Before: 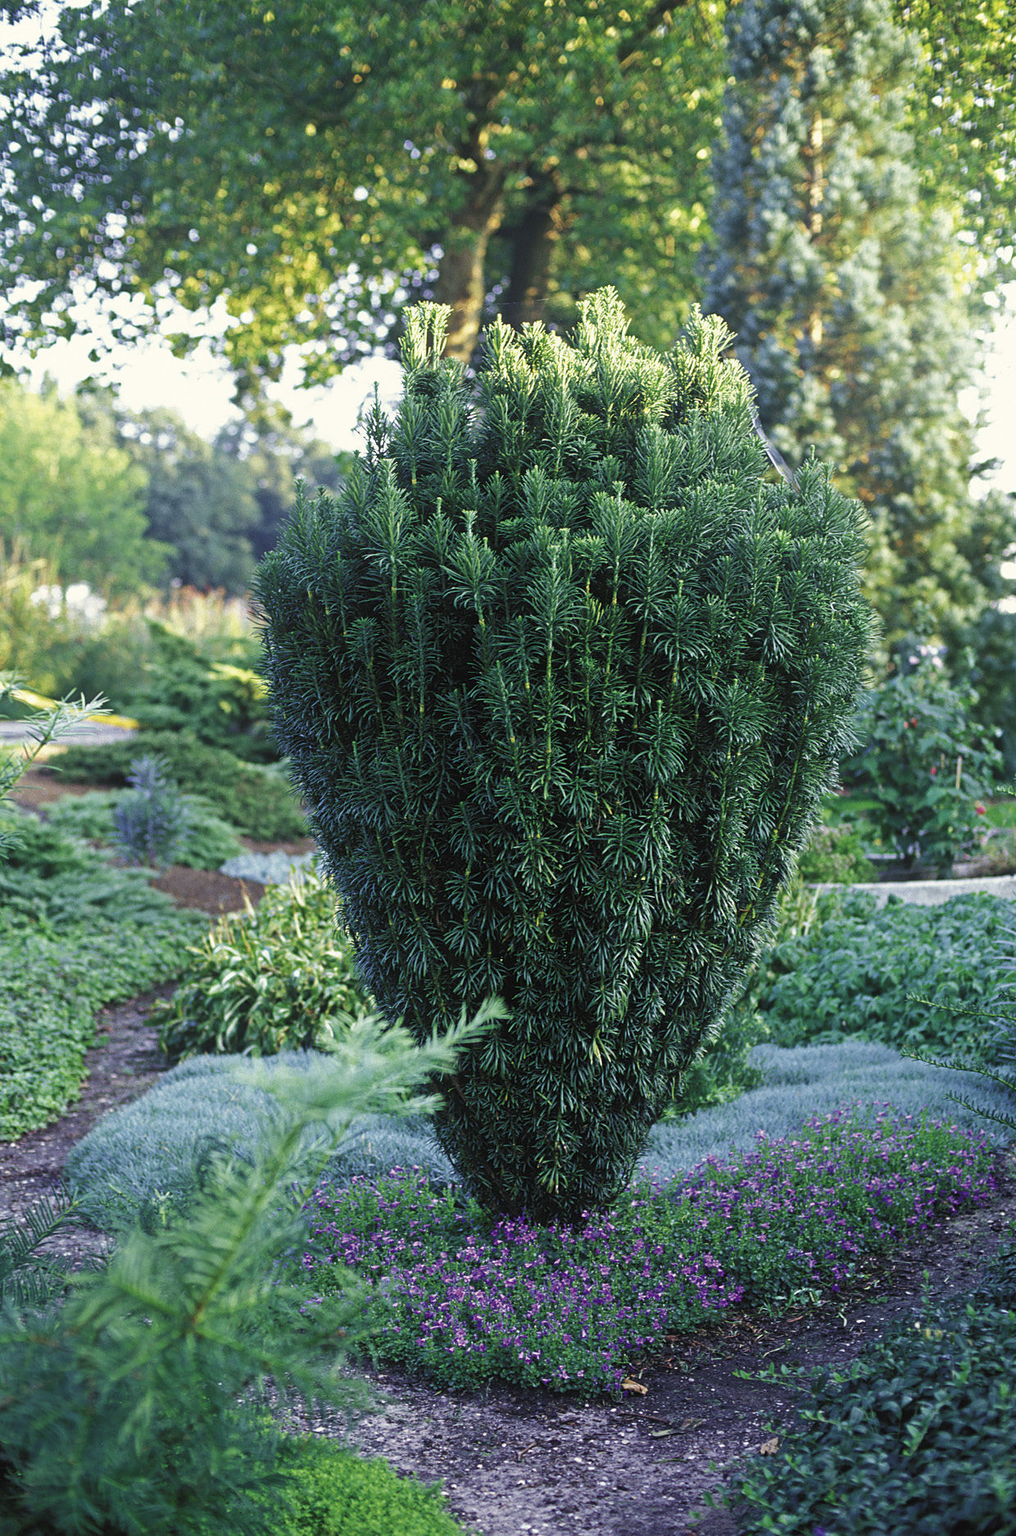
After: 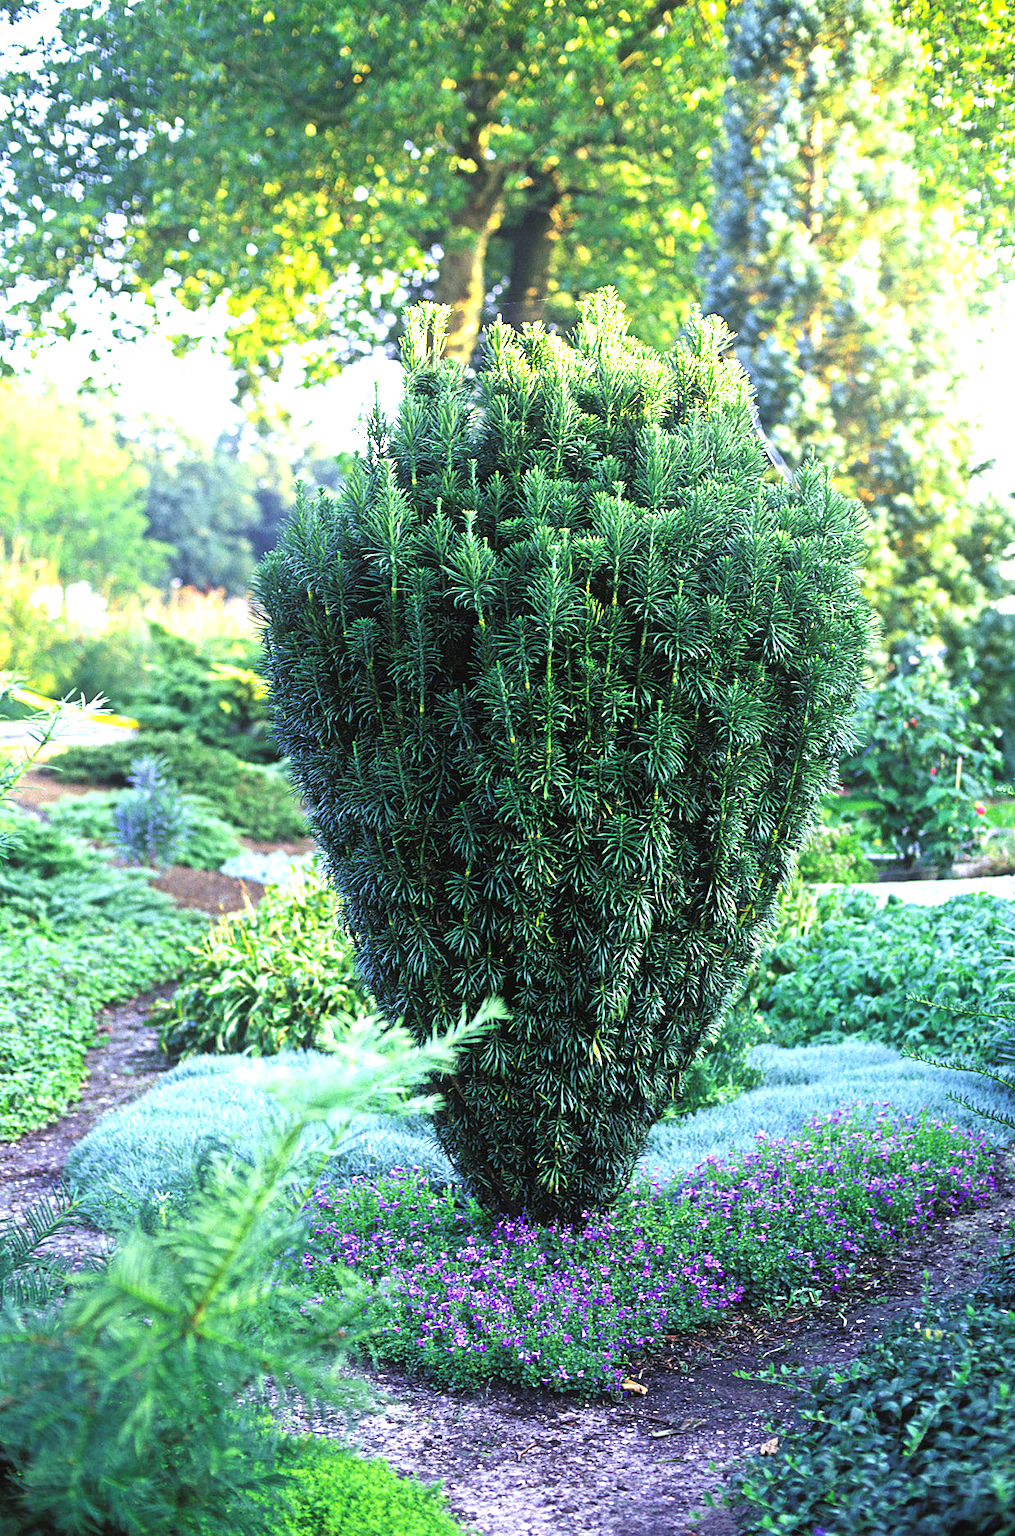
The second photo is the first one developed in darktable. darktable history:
exposure: exposure 0.6 EV, compensate exposure bias true, compensate highlight preservation false
tone equalizer: -8 EV -0.713 EV, -7 EV -0.737 EV, -6 EV -0.578 EV, -5 EV -0.401 EV, -3 EV 0.388 EV, -2 EV 0.6 EV, -1 EV 0.676 EV, +0 EV 0.722 EV
contrast brightness saturation: contrast 0.094, saturation 0.267
